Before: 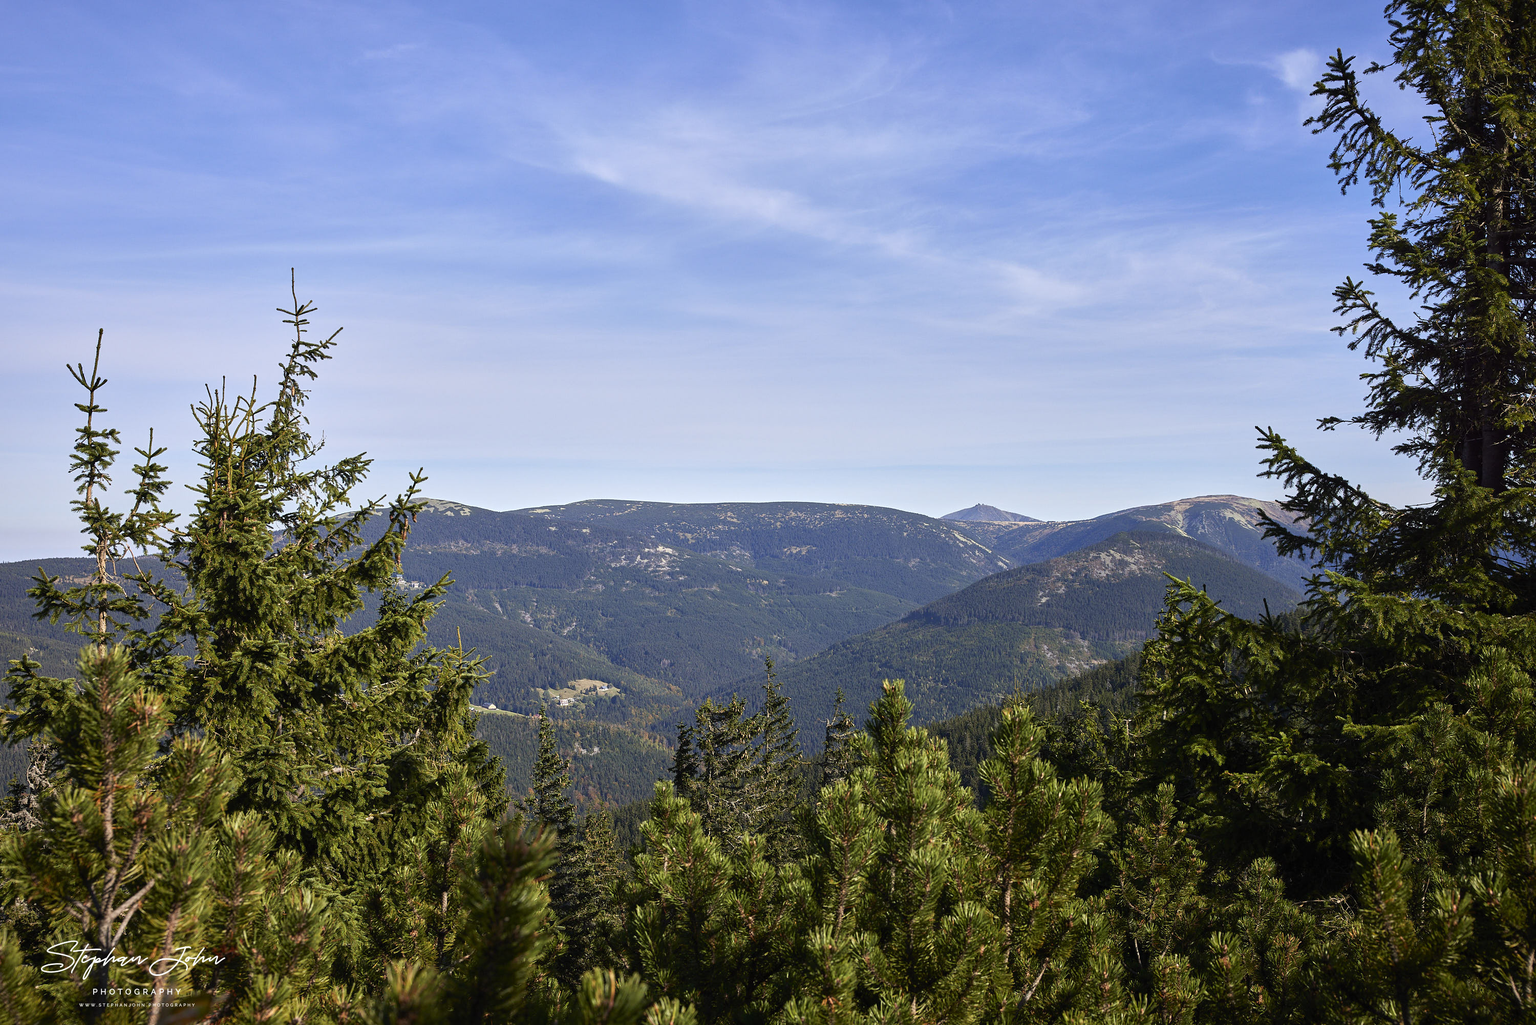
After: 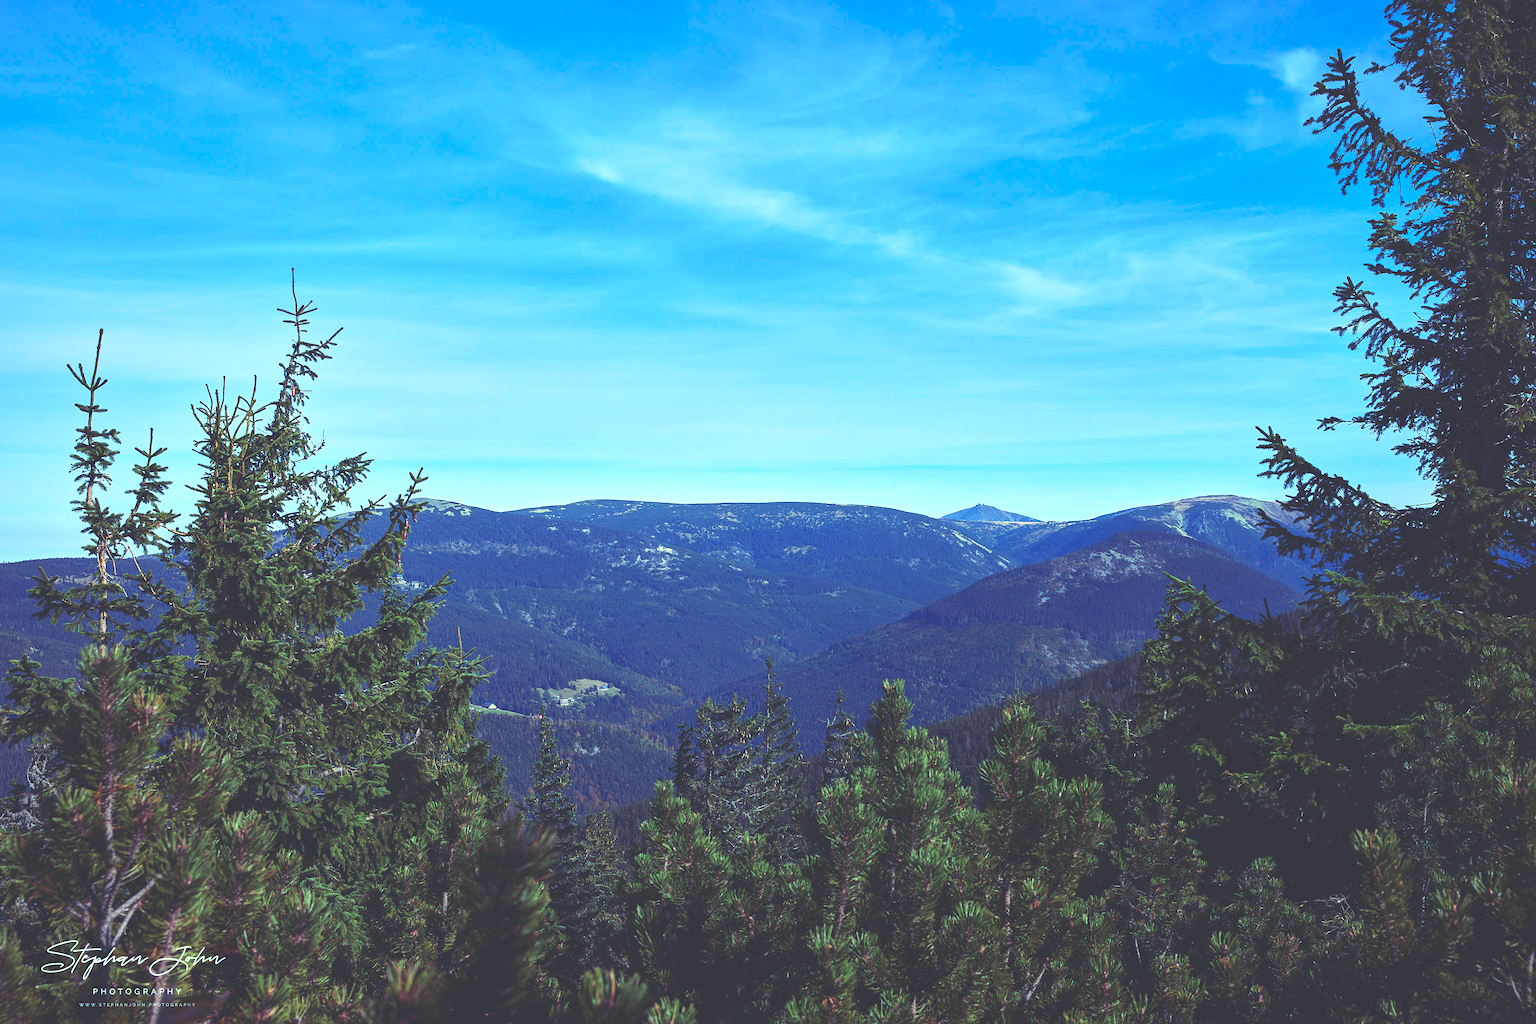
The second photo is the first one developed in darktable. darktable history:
rgb curve: curves: ch0 [(0, 0.186) (0.314, 0.284) (0.576, 0.466) (0.805, 0.691) (0.936, 0.886)]; ch1 [(0, 0.186) (0.314, 0.284) (0.581, 0.534) (0.771, 0.746) (0.936, 0.958)]; ch2 [(0, 0.216) (0.275, 0.39) (1, 1)], mode RGB, independent channels, compensate middle gray true, preserve colors none
tone equalizer: -8 EV -0.001 EV, -7 EV 0.001 EV, -6 EV -0.002 EV, -5 EV -0.003 EV, -4 EV -0.062 EV, -3 EV -0.222 EV, -2 EV -0.267 EV, -1 EV 0.105 EV, +0 EV 0.303 EV
contrast brightness saturation: contrast 0.07, brightness 0.08, saturation 0.18
